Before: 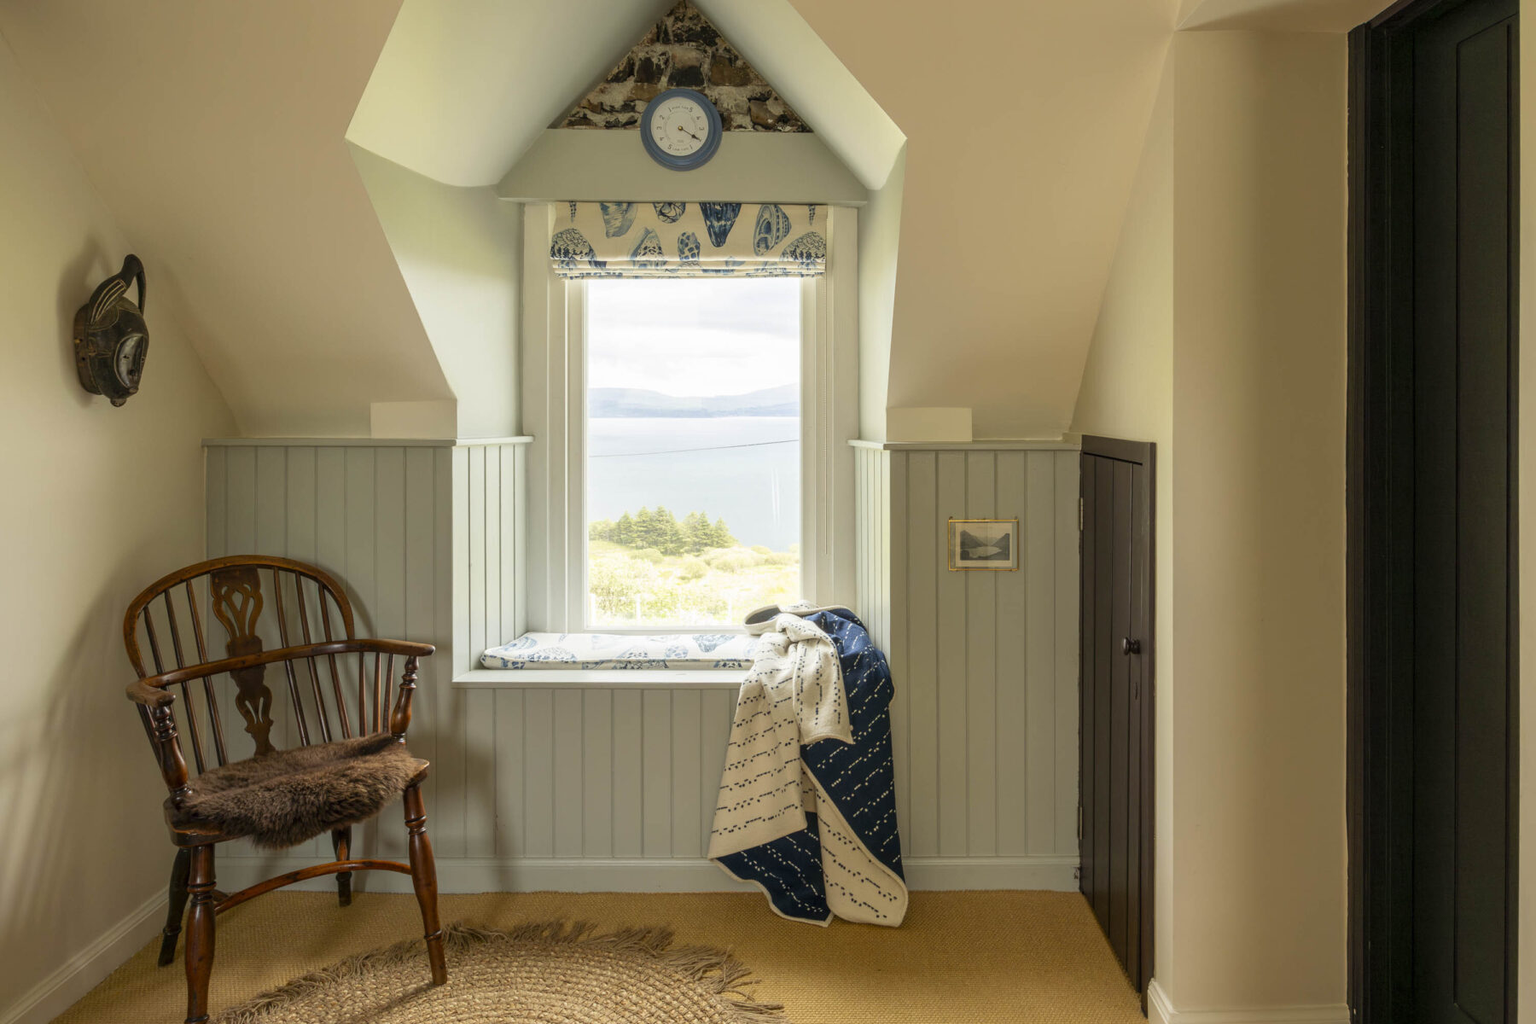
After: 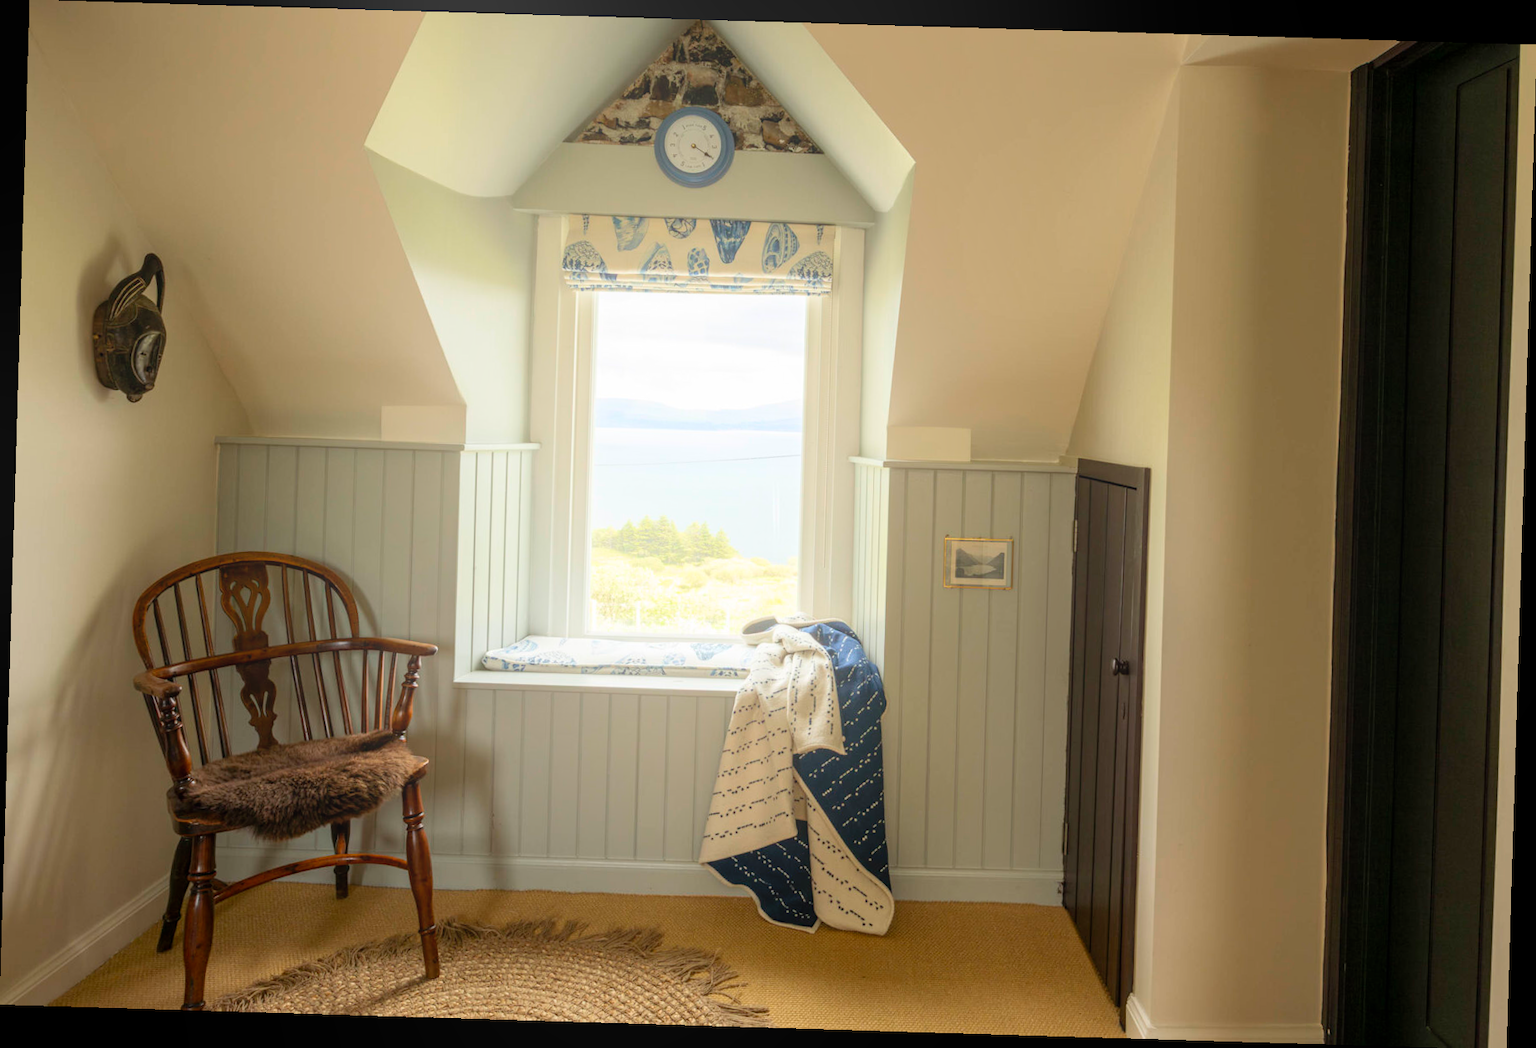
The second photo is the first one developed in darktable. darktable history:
bloom: size 40%
rotate and perspective: rotation 1.72°, automatic cropping off
